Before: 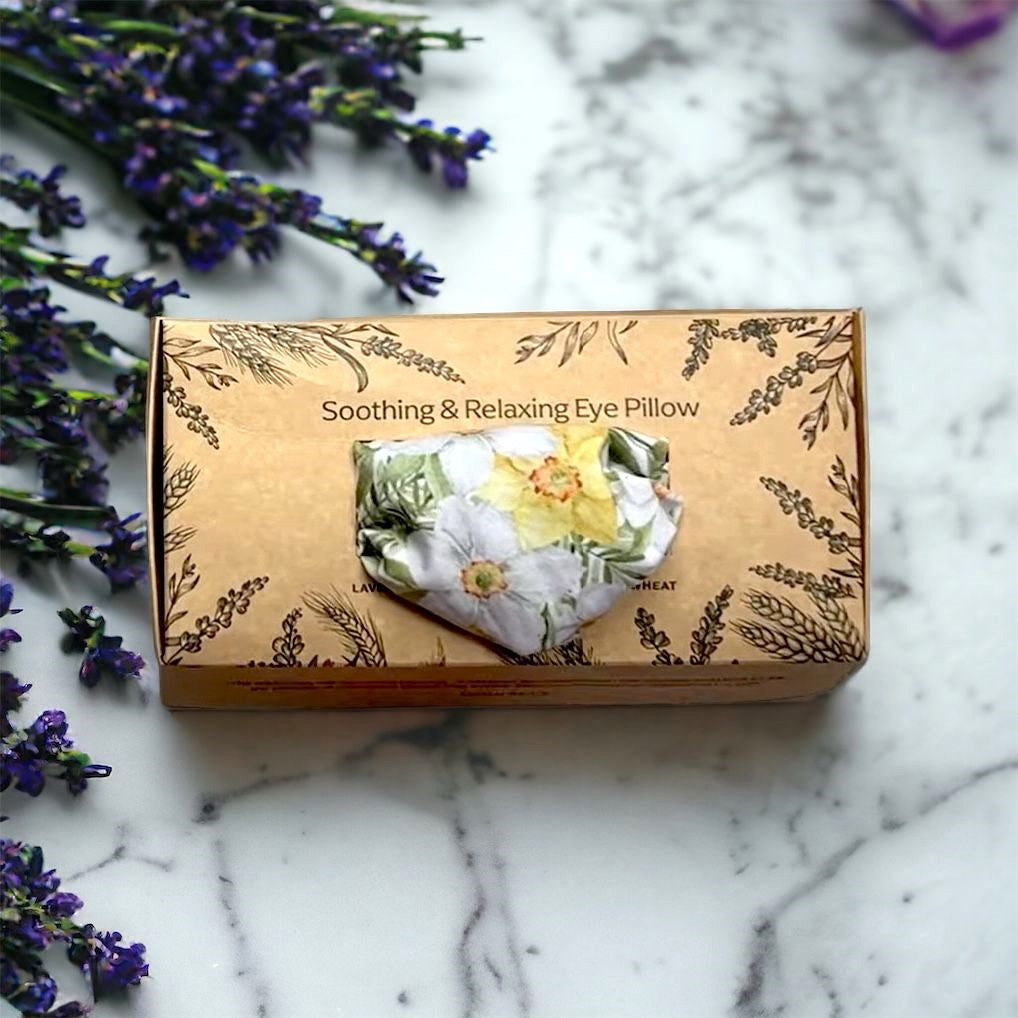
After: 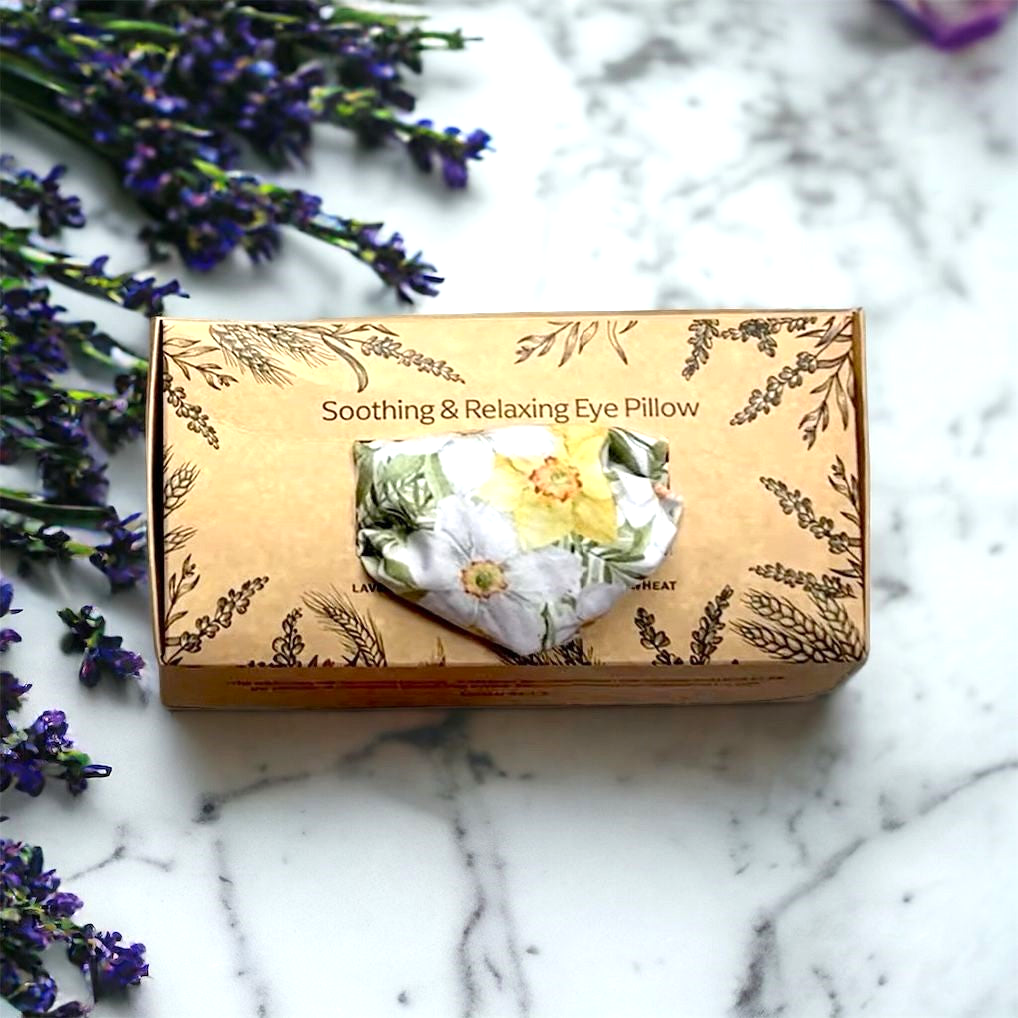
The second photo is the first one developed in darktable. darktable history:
contrast brightness saturation: contrast 0.08, saturation 0.02
exposure: exposure 0.367 EV, compensate highlight preservation false
